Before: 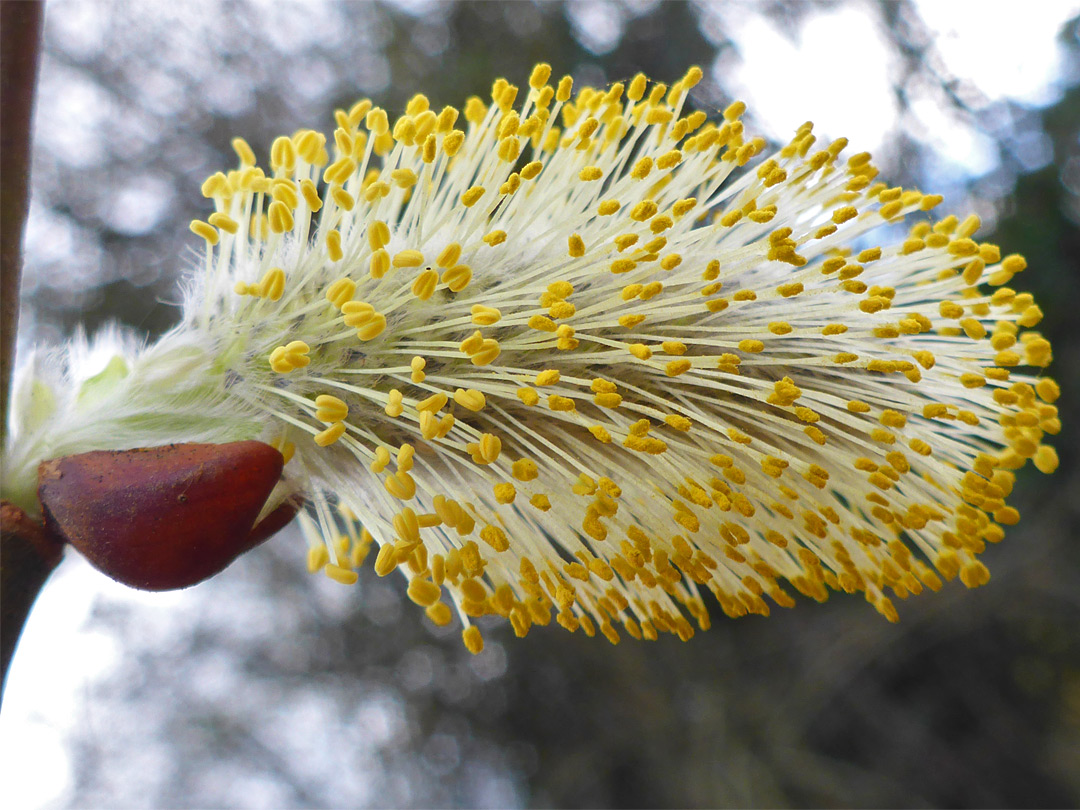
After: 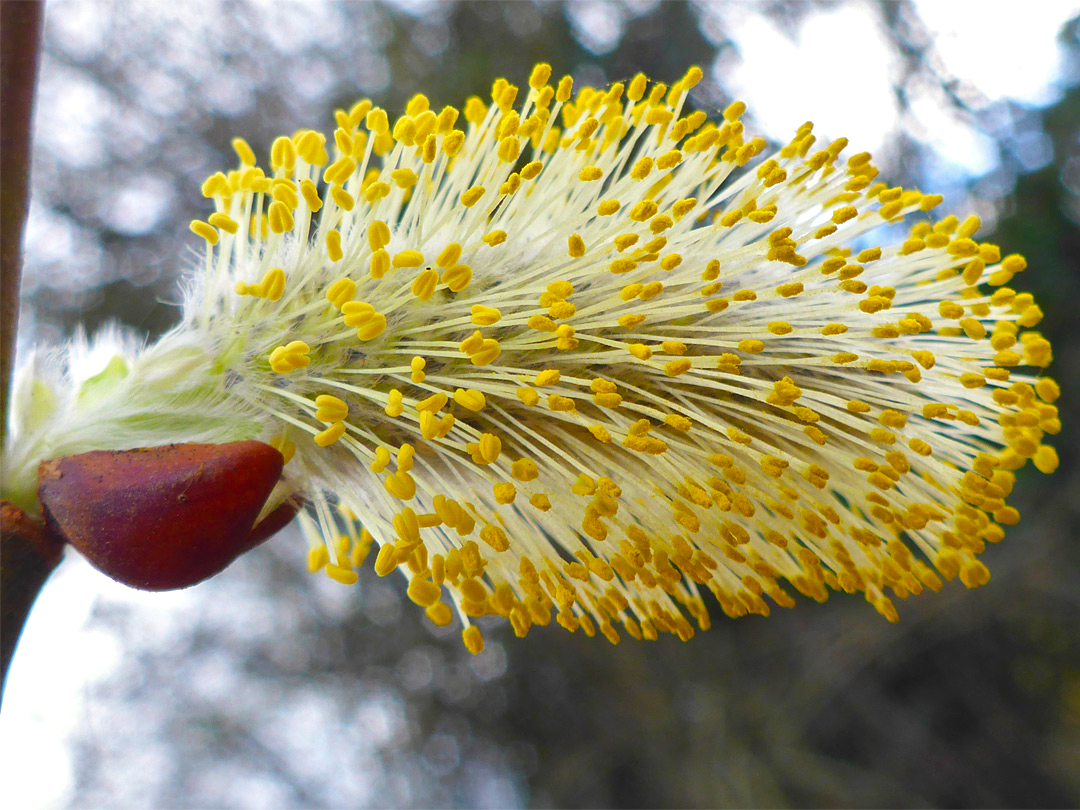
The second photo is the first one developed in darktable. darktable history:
color balance rgb: highlights gain › luminance 6.425%, highlights gain › chroma 1.209%, highlights gain › hue 93.2°, perceptual saturation grading › global saturation 19.599%, perceptual brilliance grading › global brilliance 2.939%, perceptual brilliance grading › highlights -2.785%, perceptual brilliance grading › shadows 3.713%, global vibrance 20%
